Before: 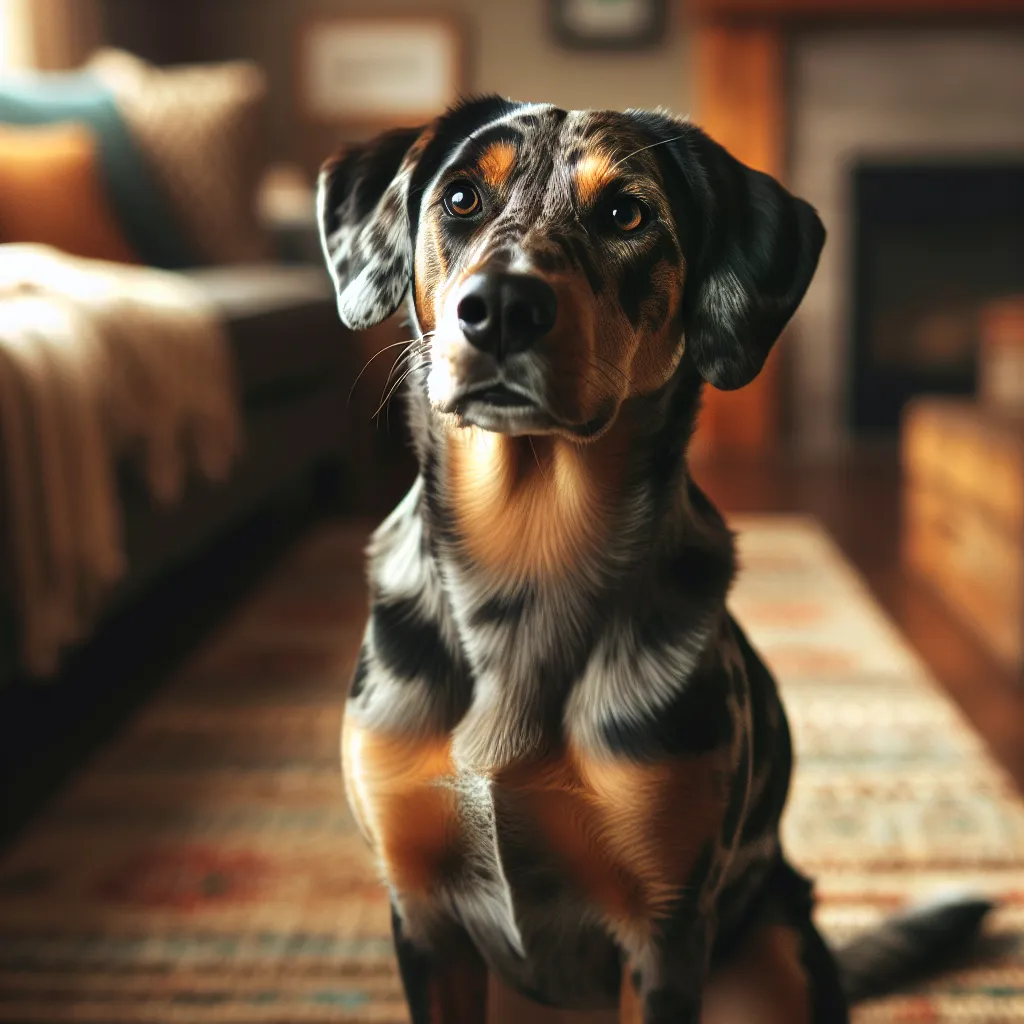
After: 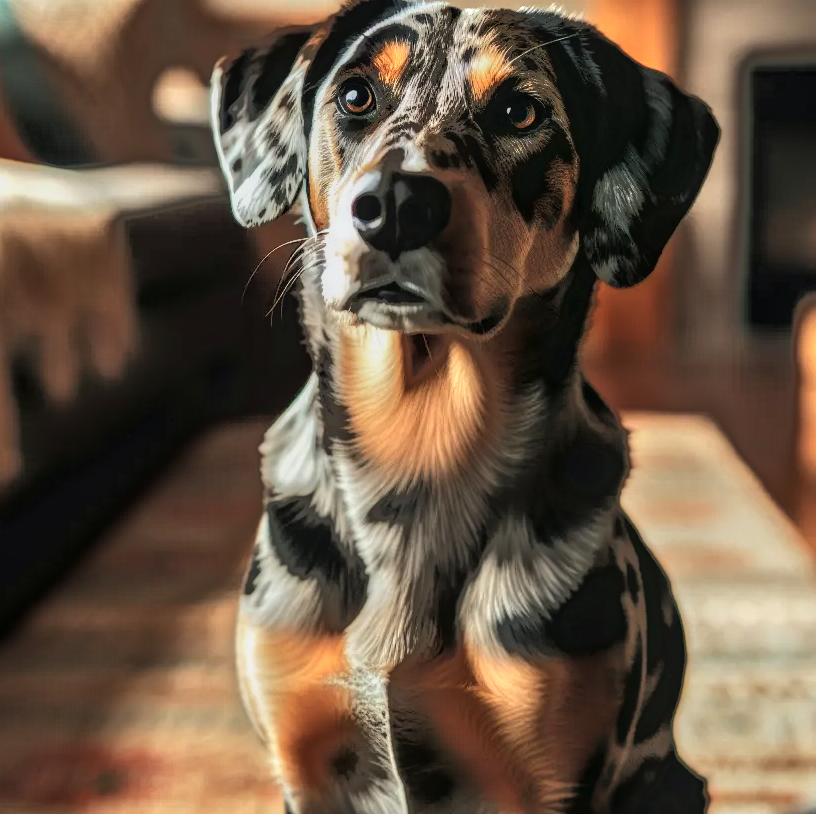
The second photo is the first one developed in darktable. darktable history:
tone equalizer: -7 EV -0.658 EV, -6 EV 1.01 EV, -5 EV -0.479 EV, -4 EV 0.461 EV, -3 EV 0.439 EV, -2 EV 0.135 EV, -1 EV -0.131 EV, +0 EV -0.37 EV, smoothing diameter 2.15%, edges refinement/feathering 15.41, mask exposure compensation -1.57 EV, filter diffusion 5
color zones: curves: ch0 [(0, 0.5) (0.143, 0.52) (0.286, 0.5) (0.429, 0.5) (0.571, 0.5) (0.714, 0.5) (0.857, 0.5) (1, 0.5)]; ch1 [(0, 0.489) (0.155, 0.45) (0.286, 0.466) (0.429, 0.5) (0.571, 0.5) (0.714, 0.5) (0.857, 0.5) (1, 0.489)]
crop and rotate: left 10.404%, top 10.015%, right 9.822%, bottom 10.488%
local contrast: on, module defaults
